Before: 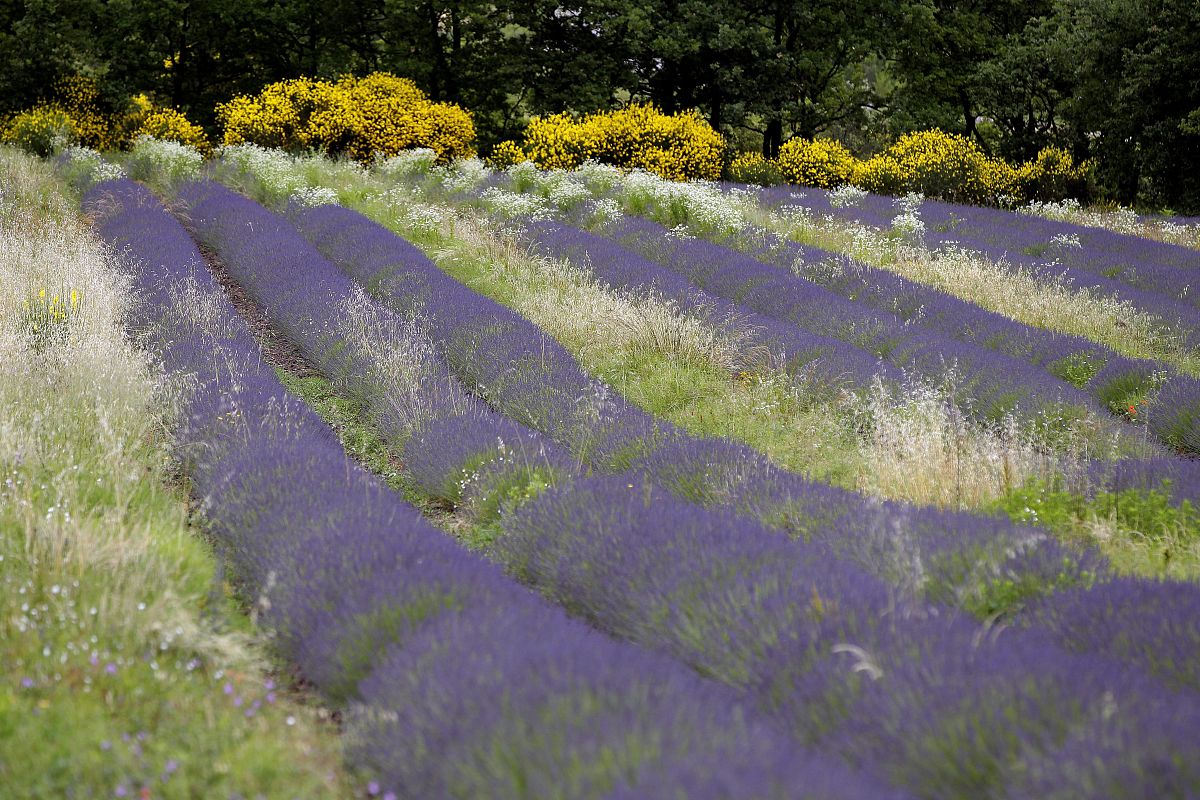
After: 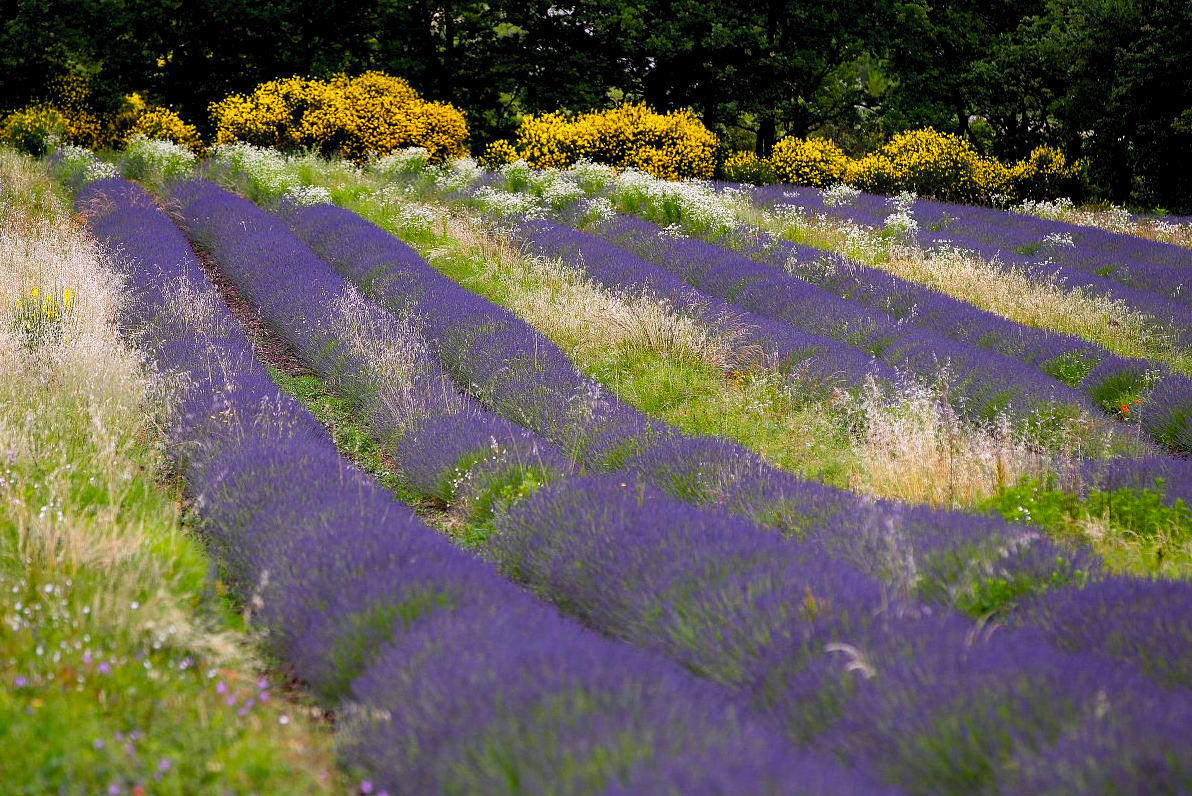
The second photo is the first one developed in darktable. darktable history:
color balance rgb: shadows lift › chroma 2%, shadows lift › hue 217.2°, power › chroma 0.25%, power › hue 60°, highlights gain › chroma 1.5%, highlights gain › hue 309.6°, global offset › luminance -0.5%, perceptual saturation grading › global saturation 15%, global vibrance 20%
tone curve: curves: ch0 [(0, 0) (0.003, 0.038) (0.011, 0.035) (0.025, 0.03) (0.044, 0.044) (0.069, 0.062) (0.1, 0.087) (0.136, 0.114) (0.177, 0.15) (0.224, 0.193) (0.277, 0.242) (0.335, 0.299) (0.399, 0.361) (0.468, 0.437) (0.543, 0.521) (0.623, 0.614) (0.709, 0.717) (0.801, 0.817) (0.898, 0.913) (1, 1)], preserve colors none
crop and rotate: left 0.614%, top 0.179%, bottom 0.309%
